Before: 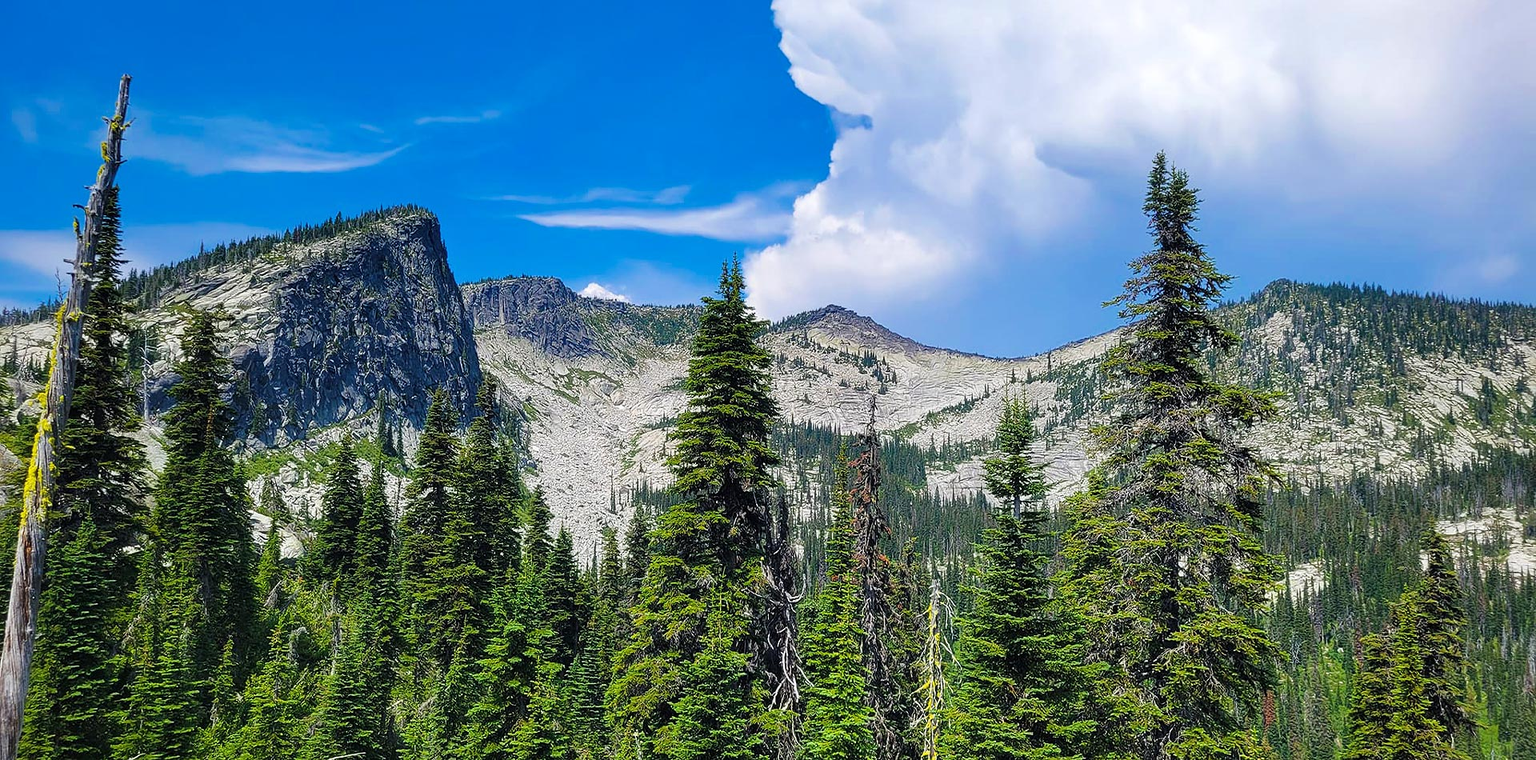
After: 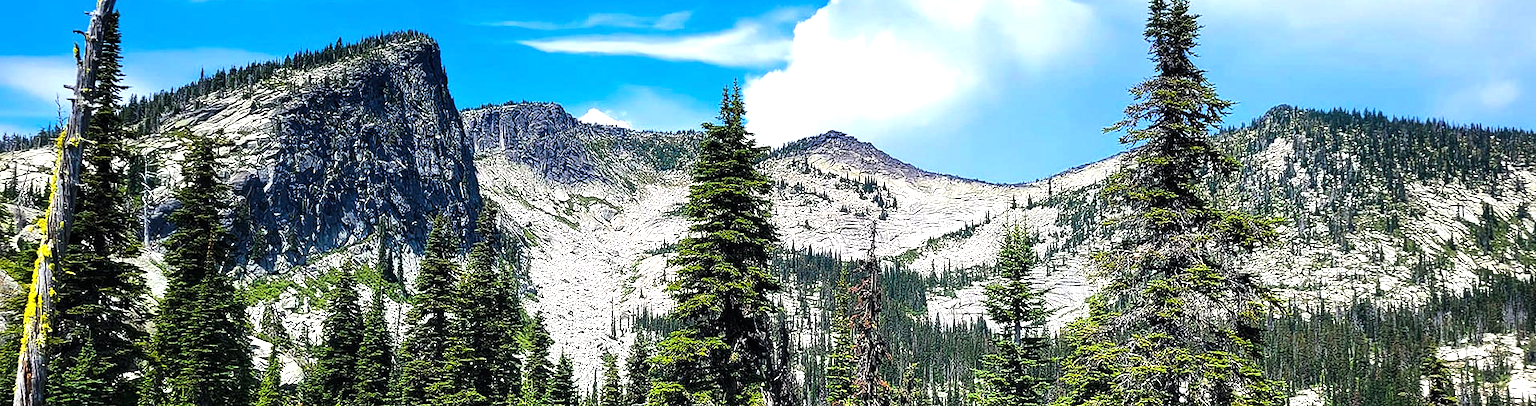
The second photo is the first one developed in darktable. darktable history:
tone equalizer: -8 EV -1.08 EV, -7 EV -1.01 EV, -6 EV -0.867 EV, -5 EV -0.578 EV, -3 EV 0.578 EV, -2 EV 0.867 EV, -1 EV 1.01 EV, +0 EV 1.08 EV, edges refinement/feathering 500, mask exposure compensation -1.57 EV, preserve details no
crop and rotate: top 23.043%, bottom 23.437%
